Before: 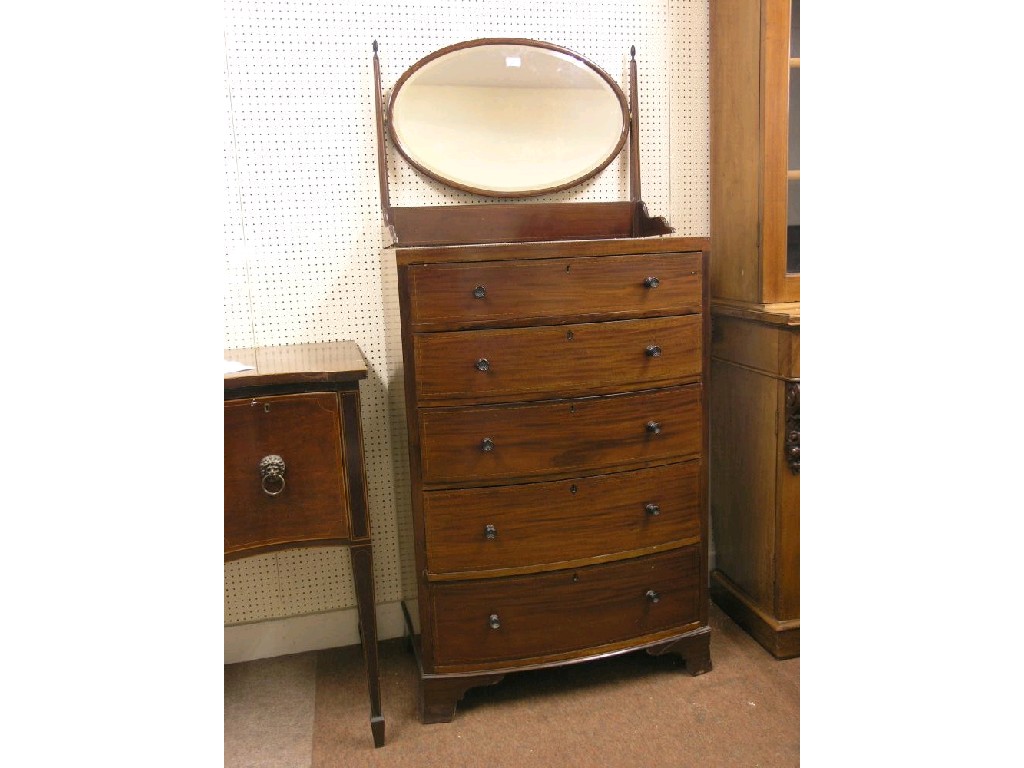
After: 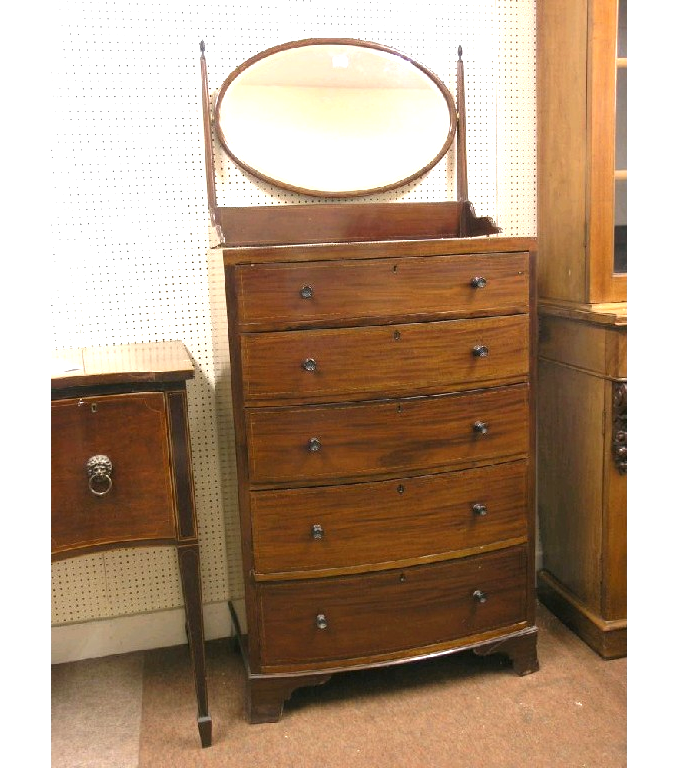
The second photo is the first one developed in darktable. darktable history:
crop: left 16.899%, right 16.556%
exposure: exposure 0.661 EV, compensate highlight preservation false
